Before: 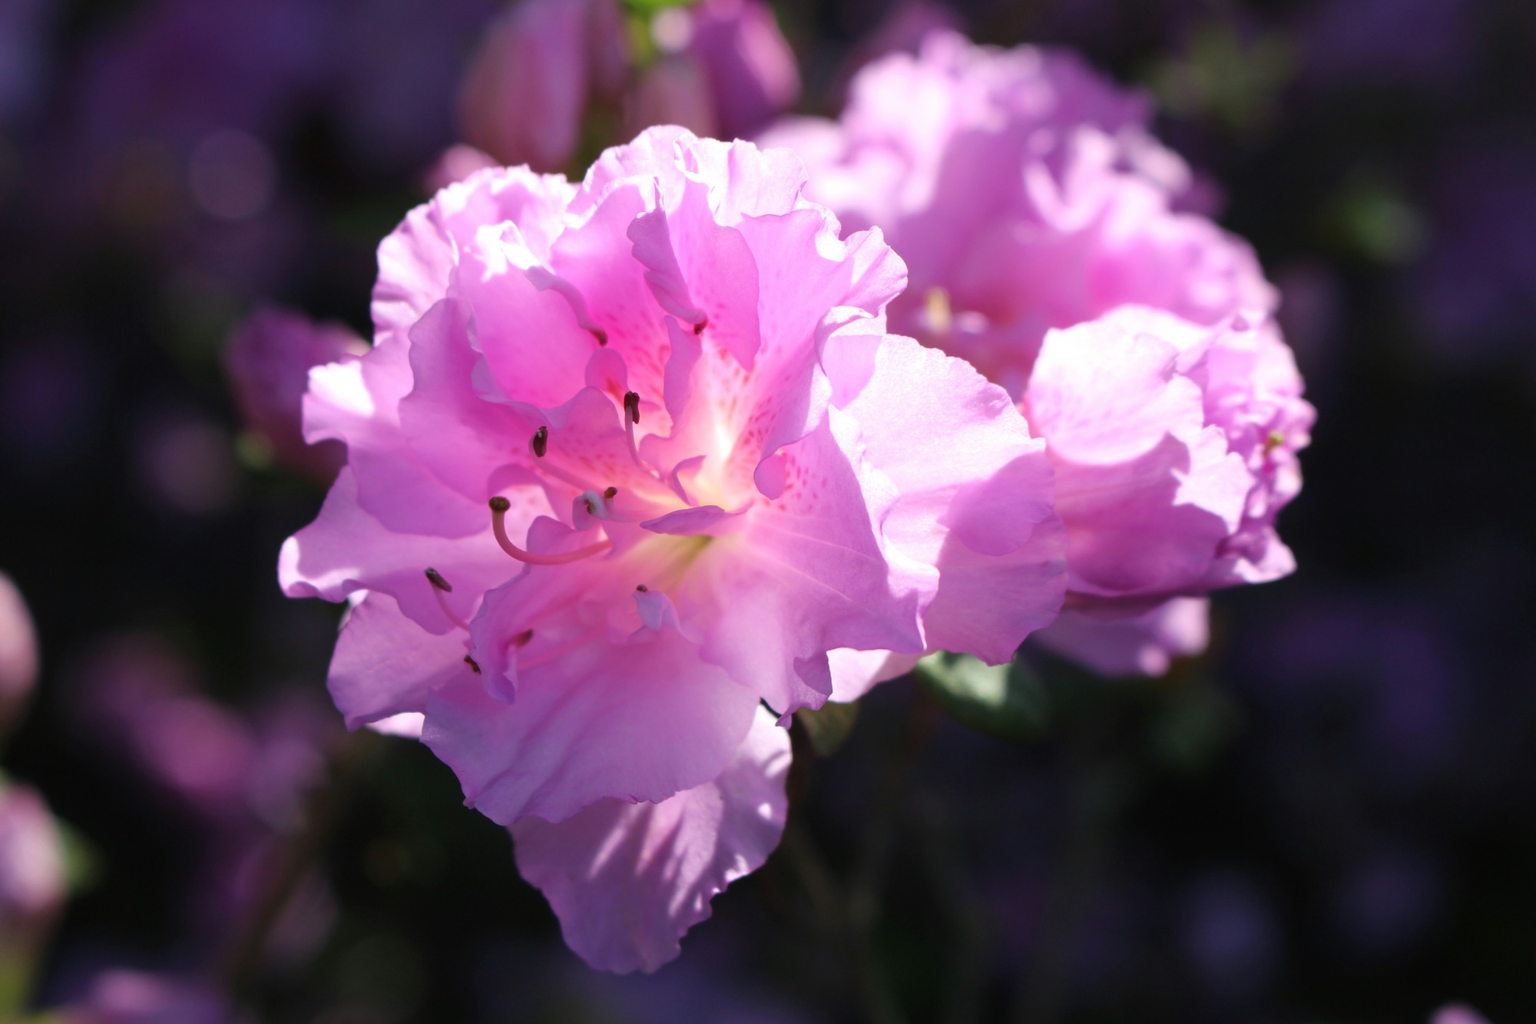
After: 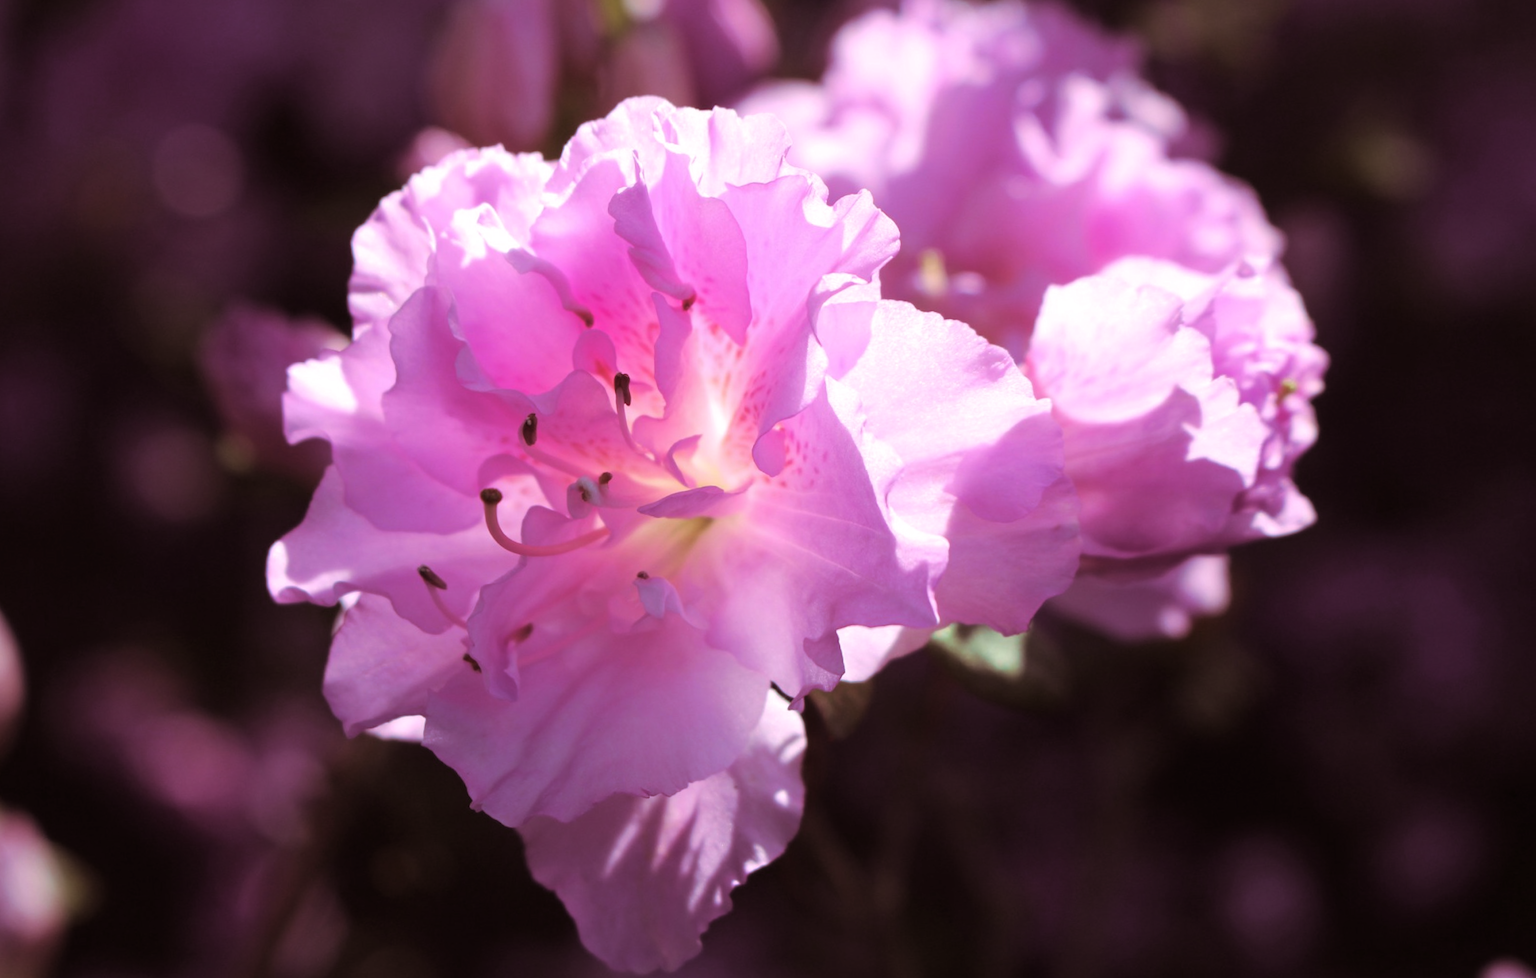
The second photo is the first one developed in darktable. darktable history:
split-toning: highlights › hue 298.8°, highlights › saturation 0.73, compress 41.76%
rotate and perspective: rotation -3°, crop left 0.031, crop right 0.968, crop top 0.07, crop bottom 0.93
